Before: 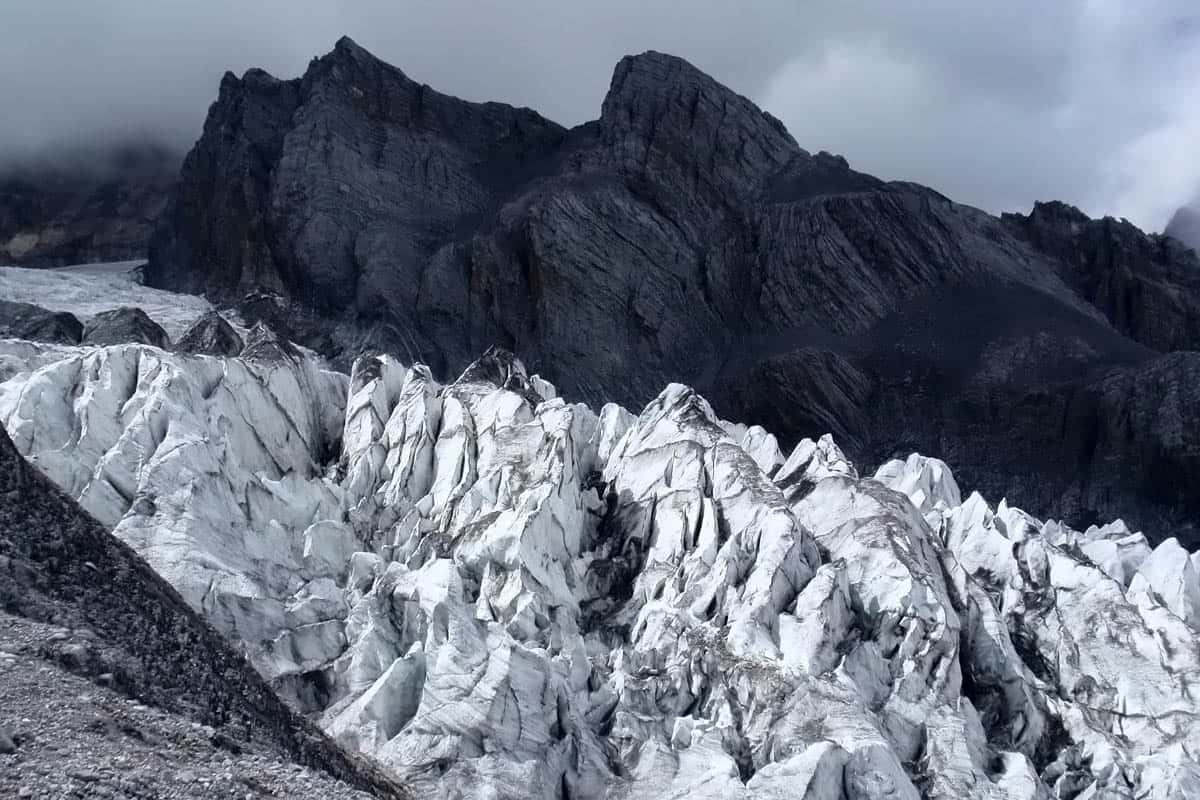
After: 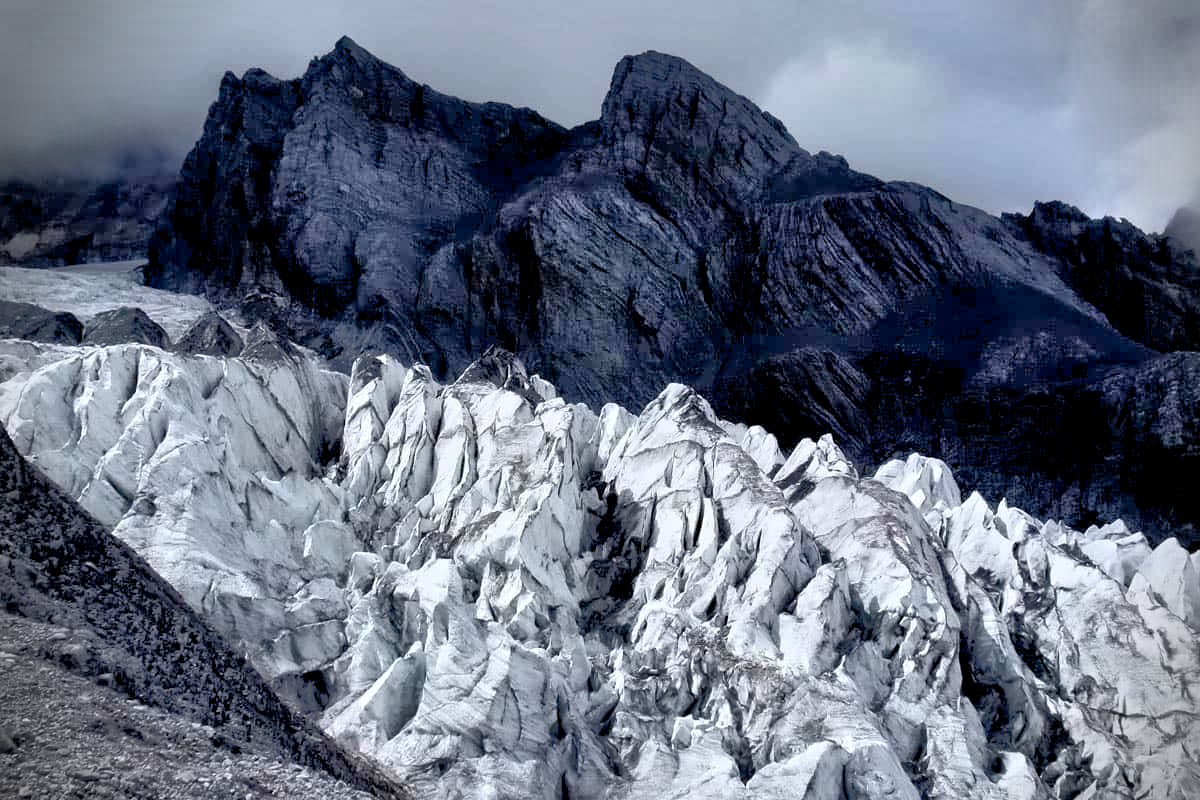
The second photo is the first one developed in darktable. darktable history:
contrast brightness saturation: contrast 0.04, saturation 0.07
exposure: black level correction 0.009, exposure 0.014 EV, compensate highlight preservation false
shadows and highlights: low approximation 0.01, soften with gaussian
tone equalizer: -8 EV -0.528 EV, -7 EV -0.319 EV, -6 EV -0.083 EV, -5 EV 0.413 EV, -4 EV 0.985 EV, -3 EV 0.791 EV, -2 EV -0.01 EV, -1 EV 0.14 EV, +0 EV -0.012 EV, smoothing 1
vignetting: fall-off start 88.03%, fall-off radius 24.9%
